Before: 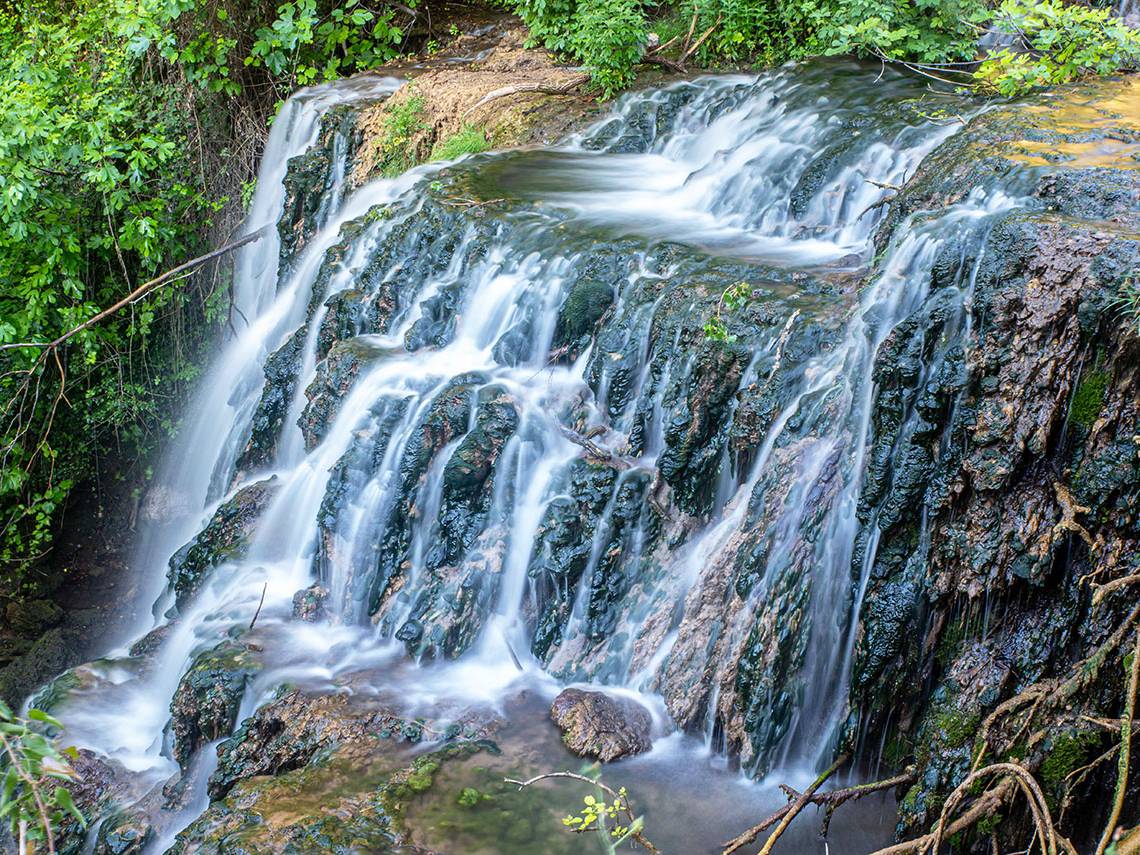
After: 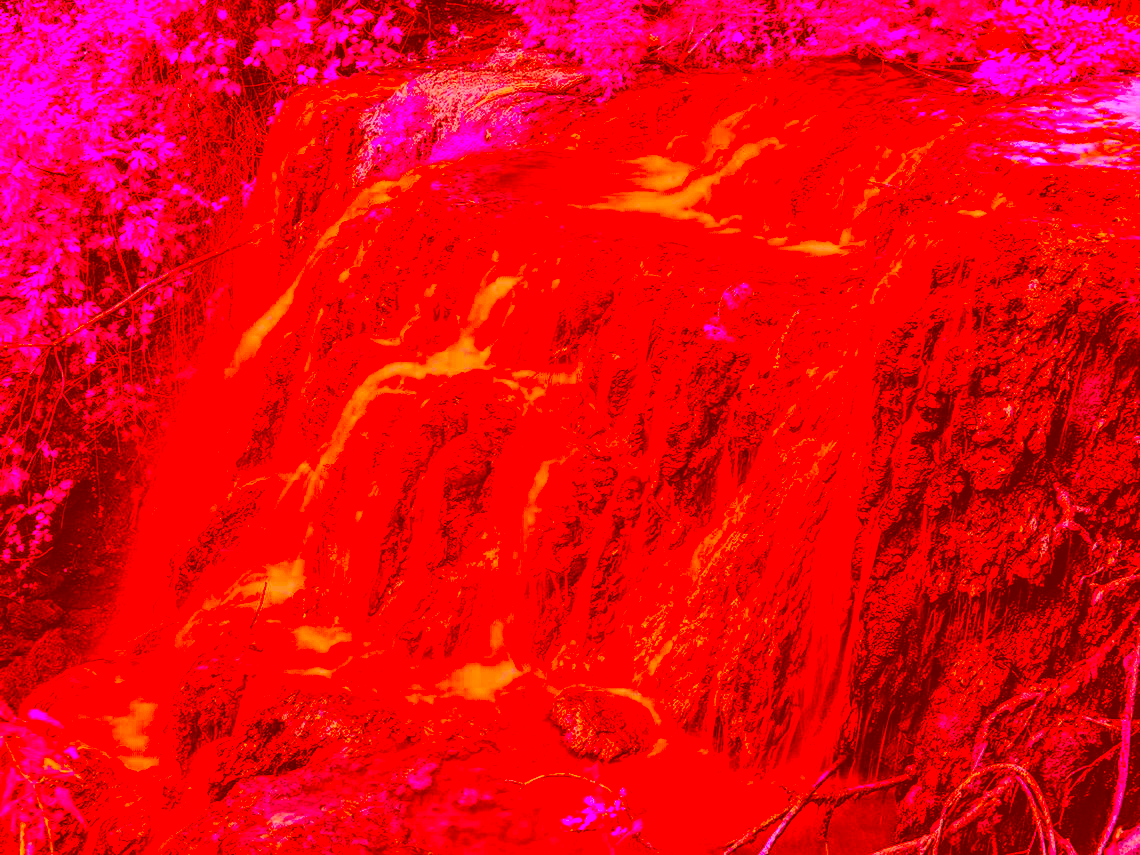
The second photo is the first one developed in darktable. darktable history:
local contrast: detail 150%
color correction: highlights a* -39.12, highlights b* -39.53, shadows a* -39.39, shadows b* -39.95, saturation -2.98
